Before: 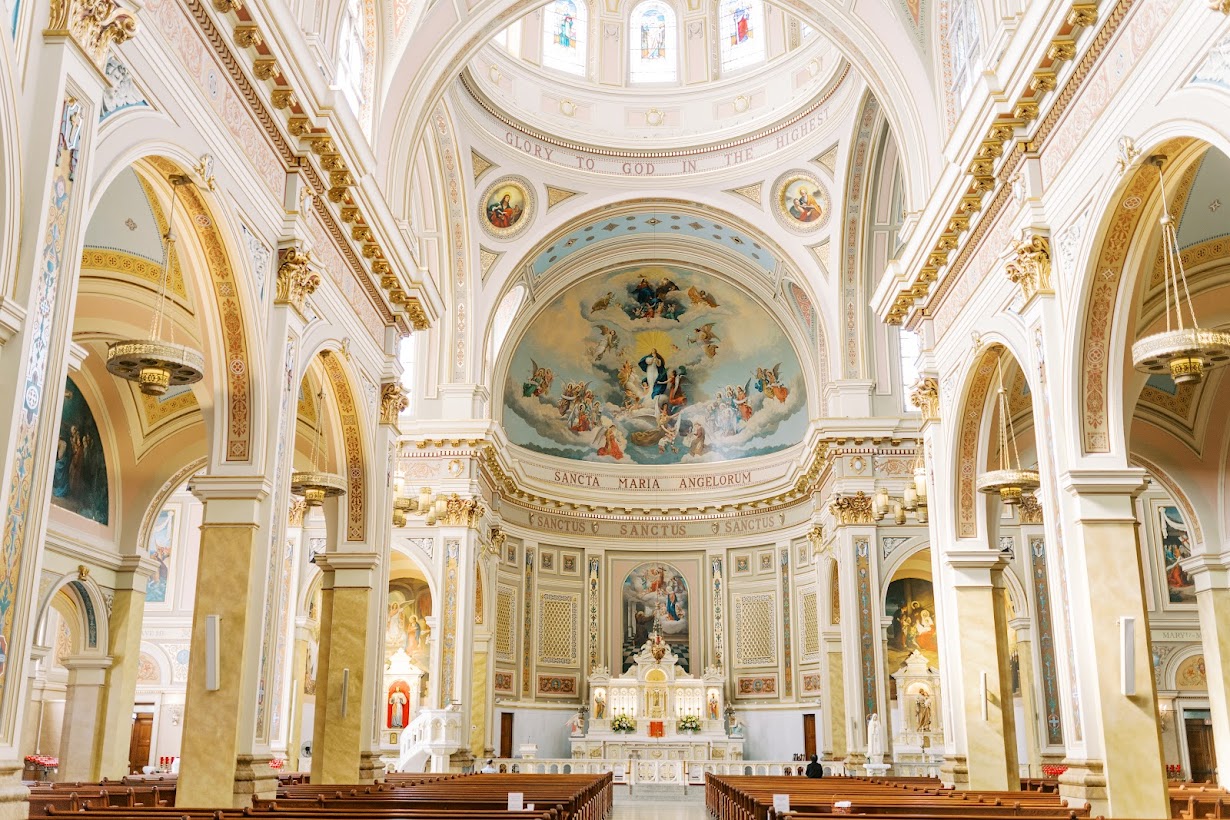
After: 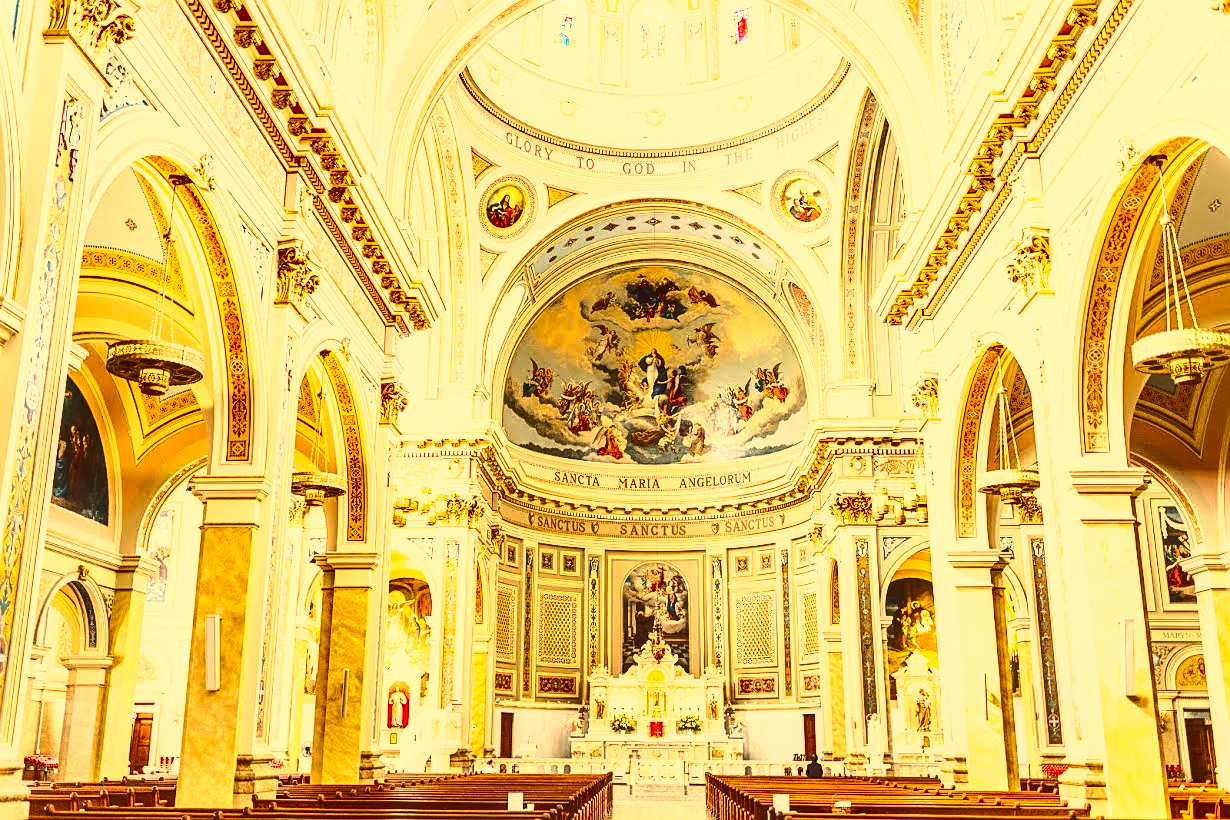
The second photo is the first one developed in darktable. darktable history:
color correction: highlights a* 10.13, highlights b* 38.75, shadows a* 14.43, shadows b* 3.68
exposure: black level correction -0.002, exposure 0.546 EV, compensate highlight preservation false
tone curve: curves: ch0 [(0, 0) (0.003, 0.156) (0.011, 0.156) (0.025, 0.161) (0.044, 0.161) (0.069, 0.161) (0.1, 0.166) (0.136, 0.168) (0.177, 0.179) (0.224, 0.202) (0.277, 0.241) (0.335, 0.296) (0.399, 0.378) (0.468, 0.484) (0.543, 0.604) (0.623, 0.728) (0.709, 0.822) (0.801, 0.918) (0.898, 0.98) (1, 1)], color space Lab, independent channels, preserve colors none
local contrast: on, module defaults
shadows and highlights: highlights color adjustment 72.49%, soften with gaussian
sharpen: on, module defaults
